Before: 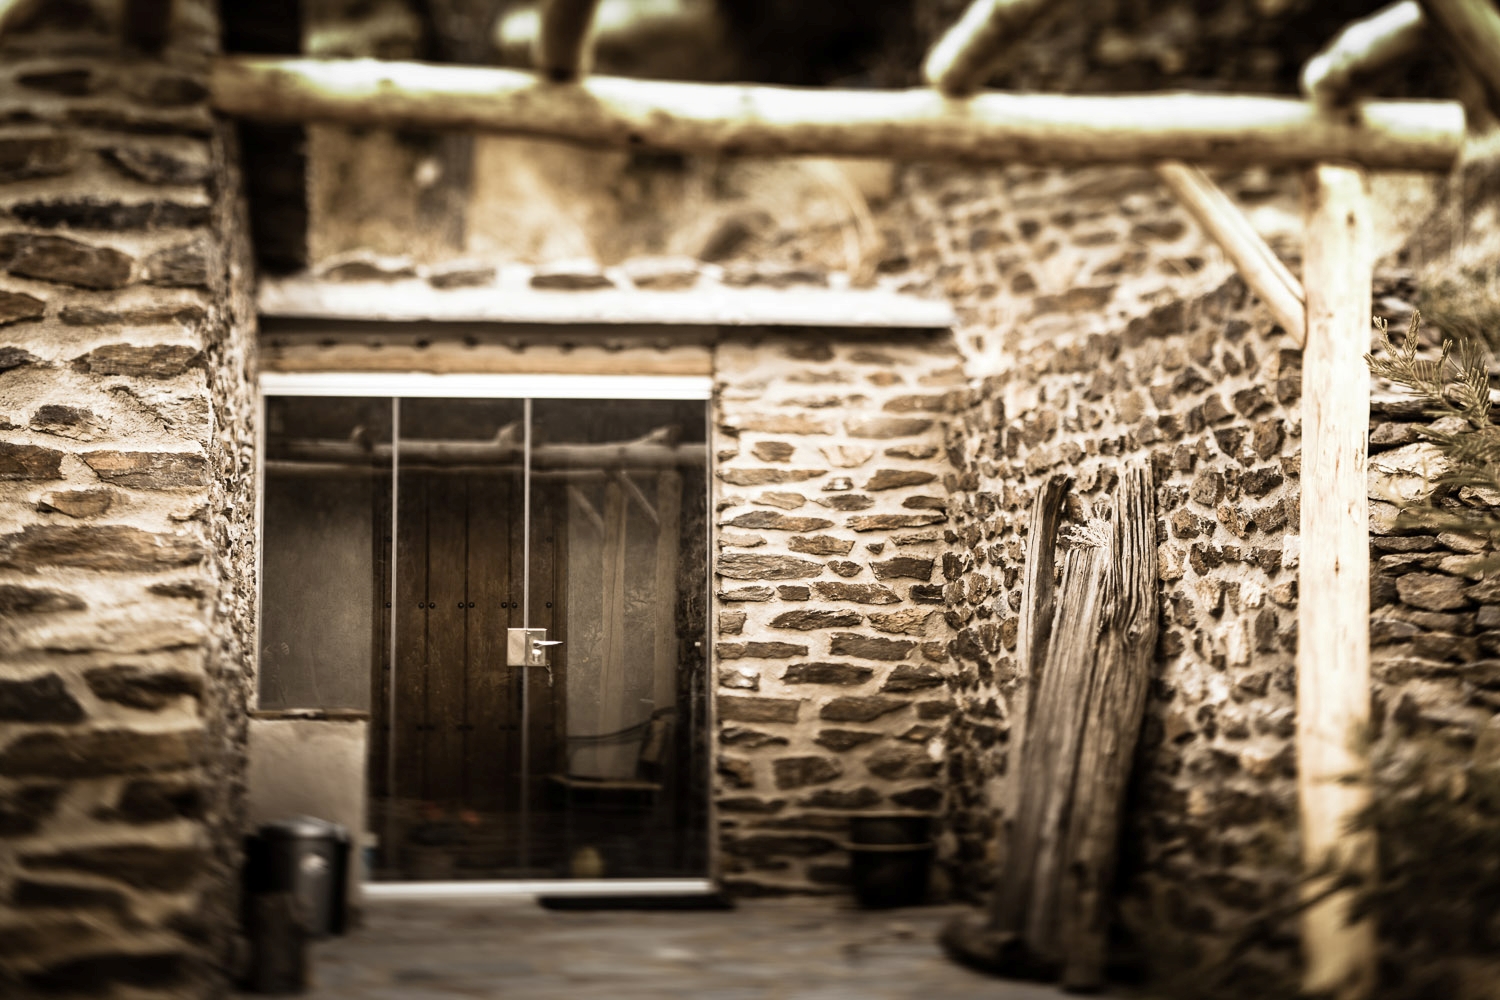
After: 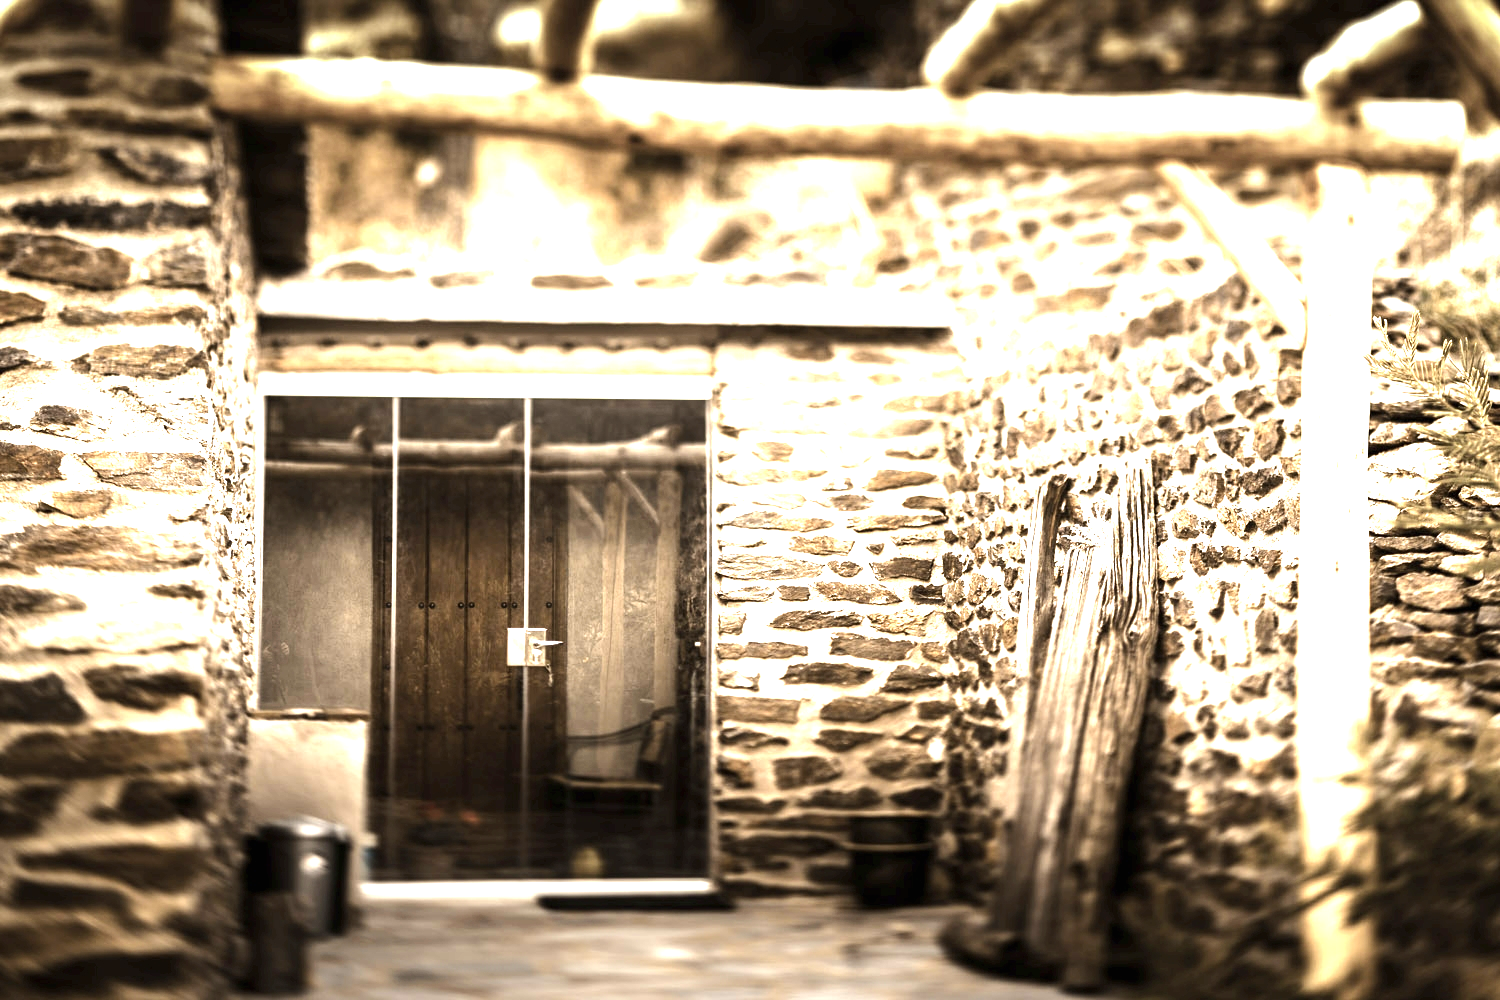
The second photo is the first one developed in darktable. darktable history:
tone equalizer: -8 EV -0.417 EV, -7 EV -0.389 EV, -6 EV -0.333 EV, -5 EV -0.222 EV, -3 EV 0.222 EV, -2 EV 0.333 EV, -1 EV 0.389 EV, +0 EV 0.417 EV, edges refinement/feathering 500, mask exposure compensation -1.57 EV, preserve details no
exposure: black level correction 0, exposure 1.45 EV, compensate exposure bias true, compensate highlight preservation false
